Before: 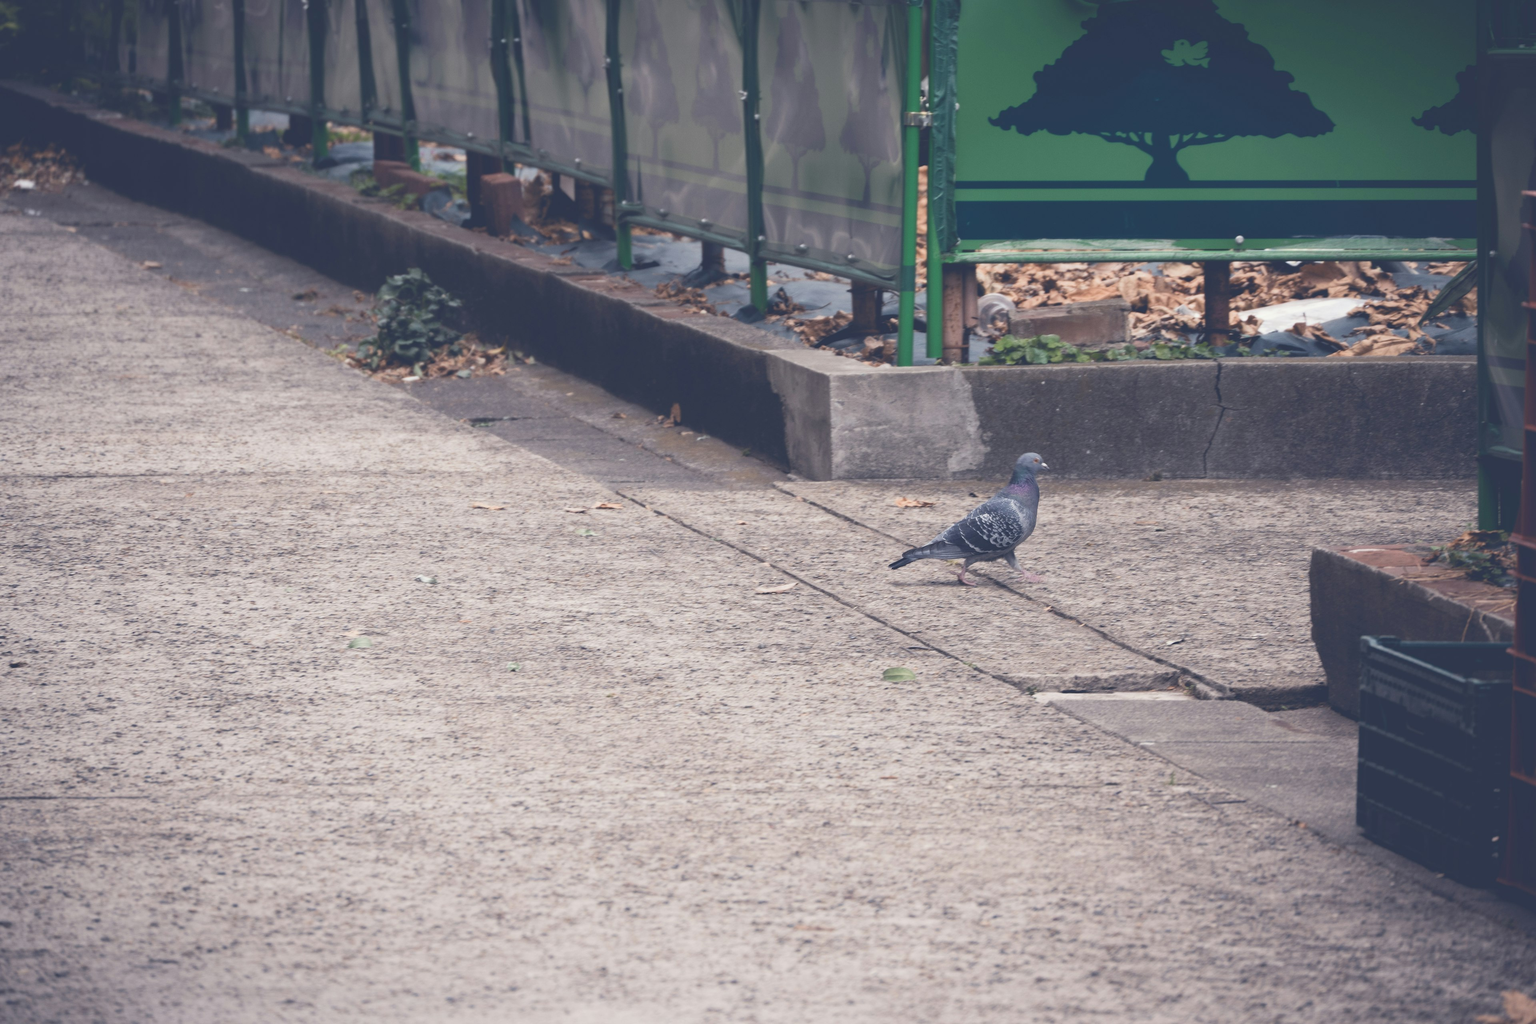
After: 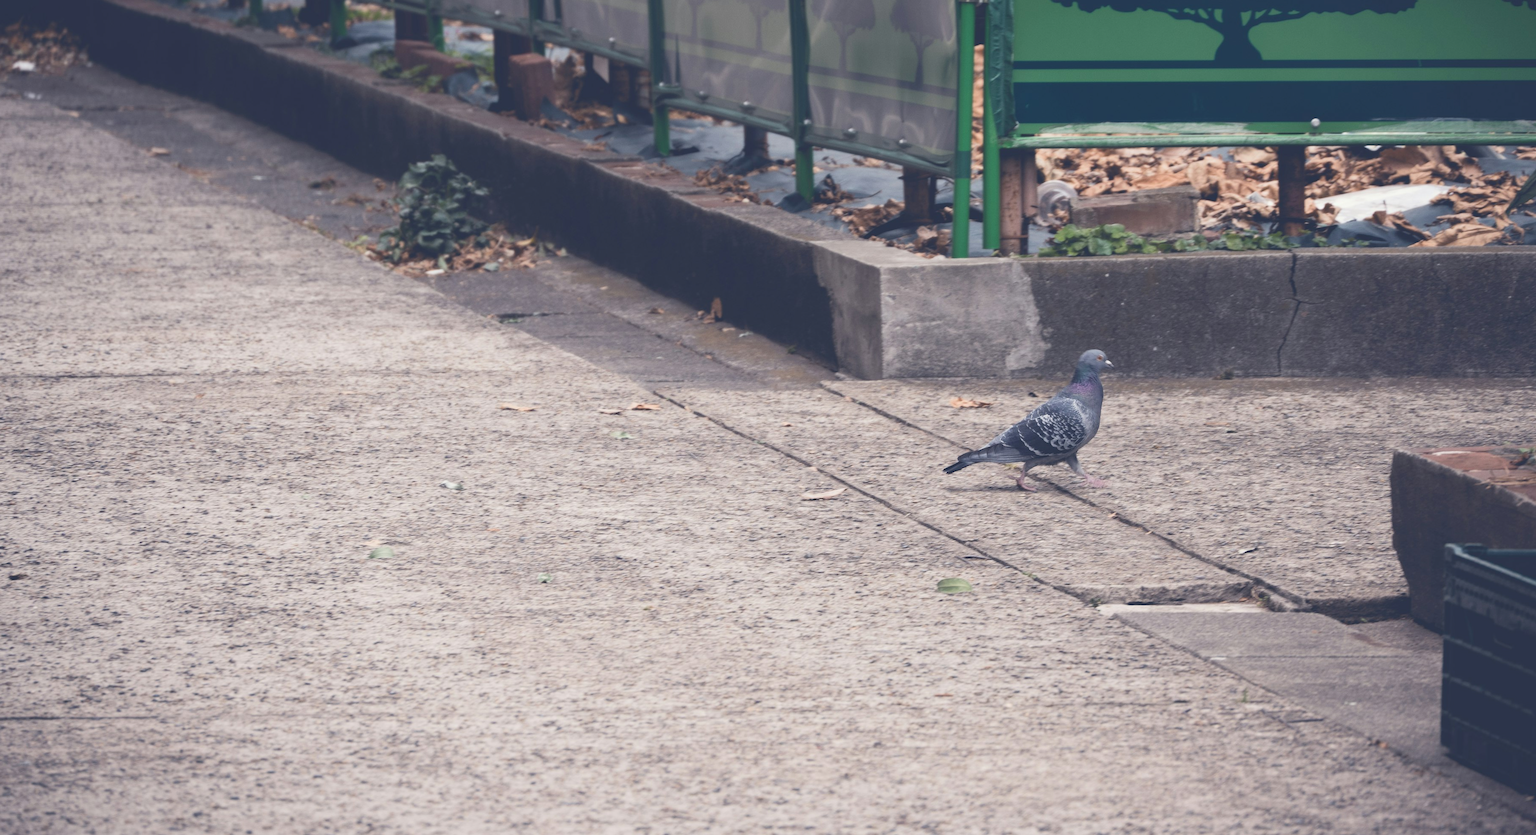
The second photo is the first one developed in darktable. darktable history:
contrast brightness saturation: contrast 0.085, saturation 0.024
crop and rotate: angle 0.096°, top 11.977%, right 5.657%, bottom 11.06%
